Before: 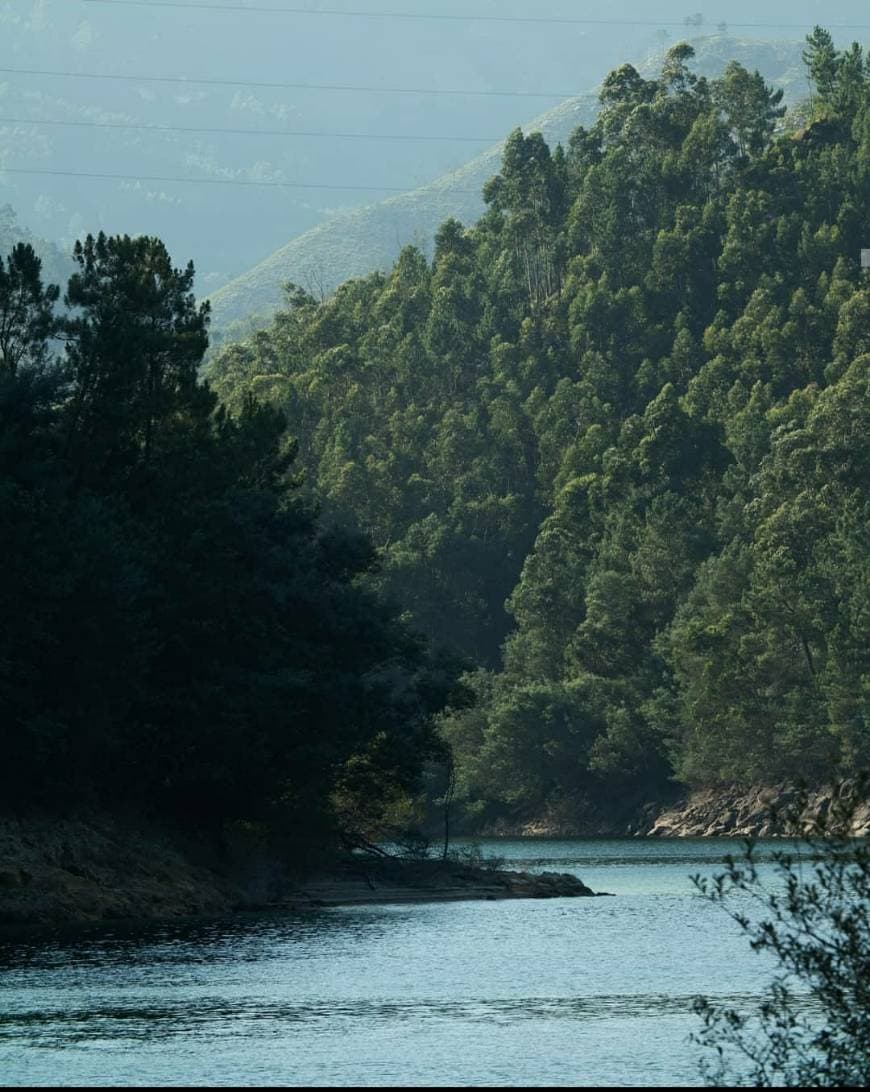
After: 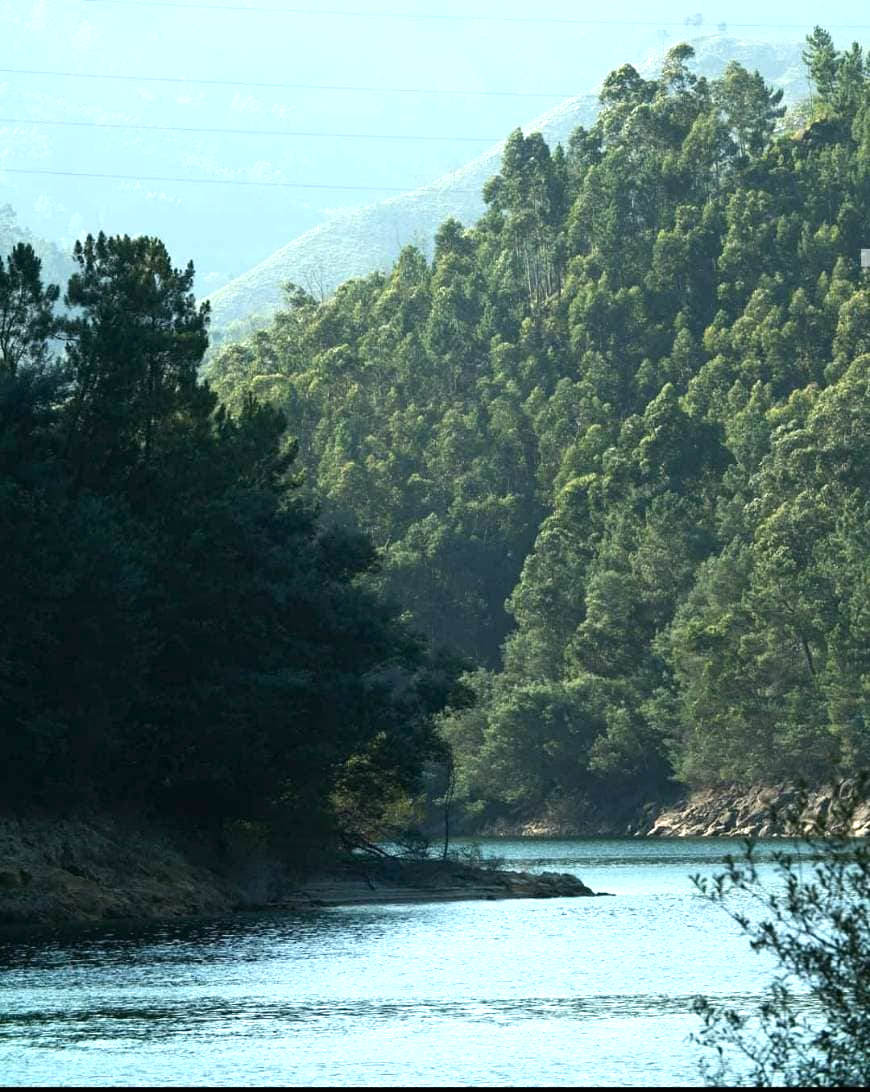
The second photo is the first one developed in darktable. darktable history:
levels: levels [0, 0.476, 0.951]
exposure: exposure 0.943 EV, compensate highlight preservation false
